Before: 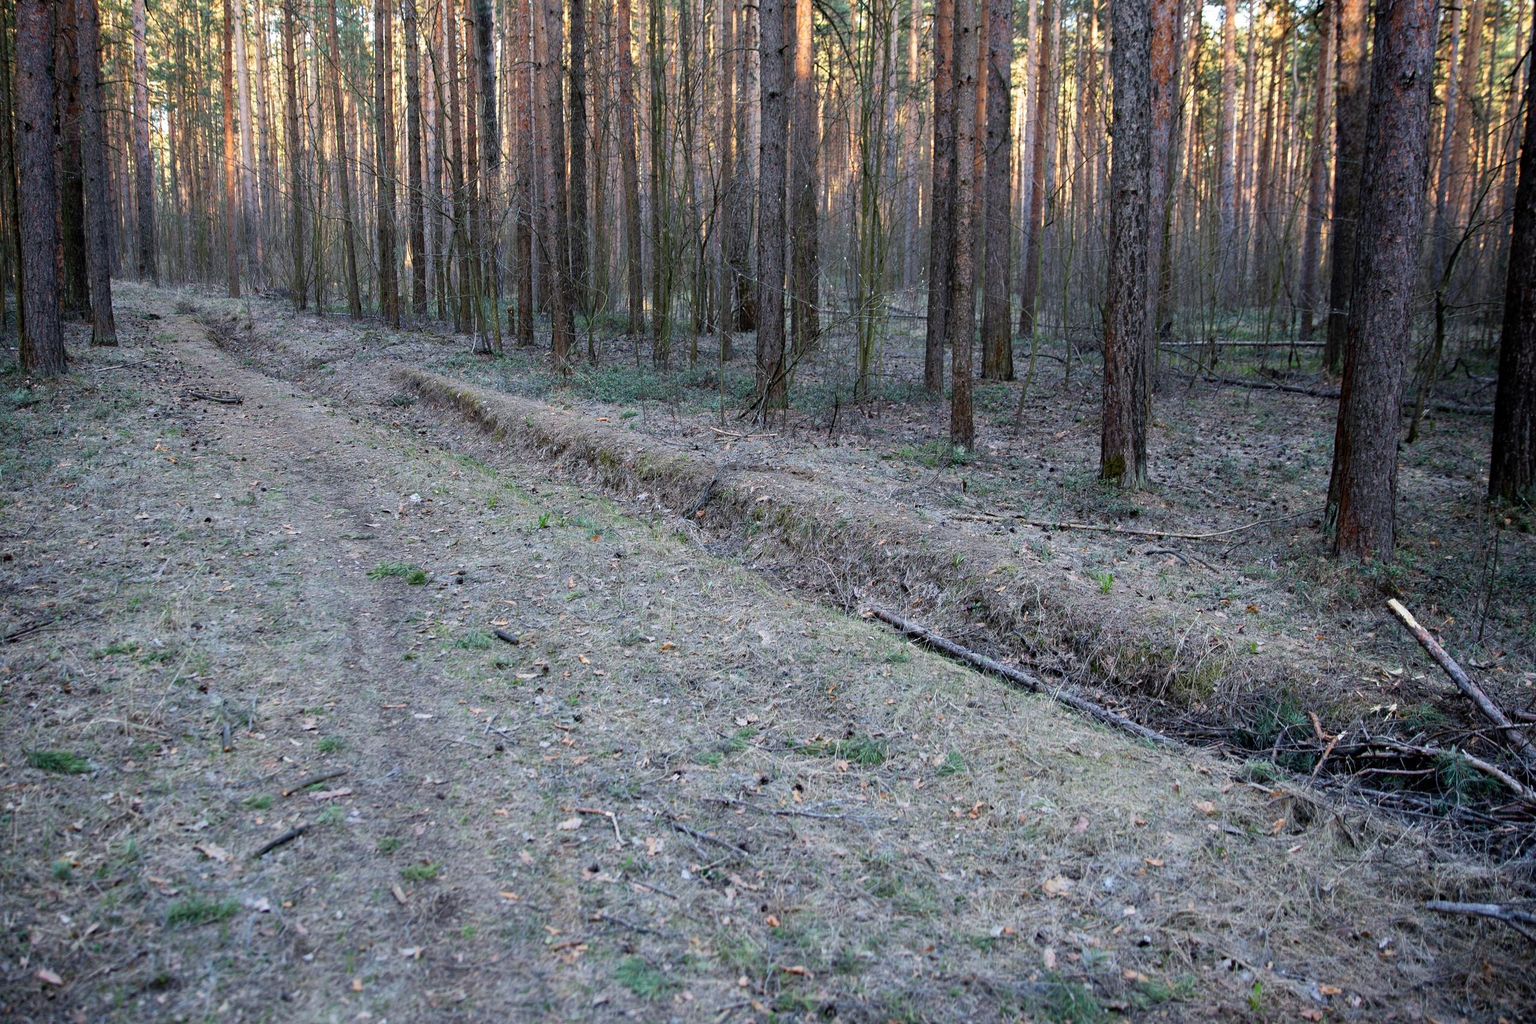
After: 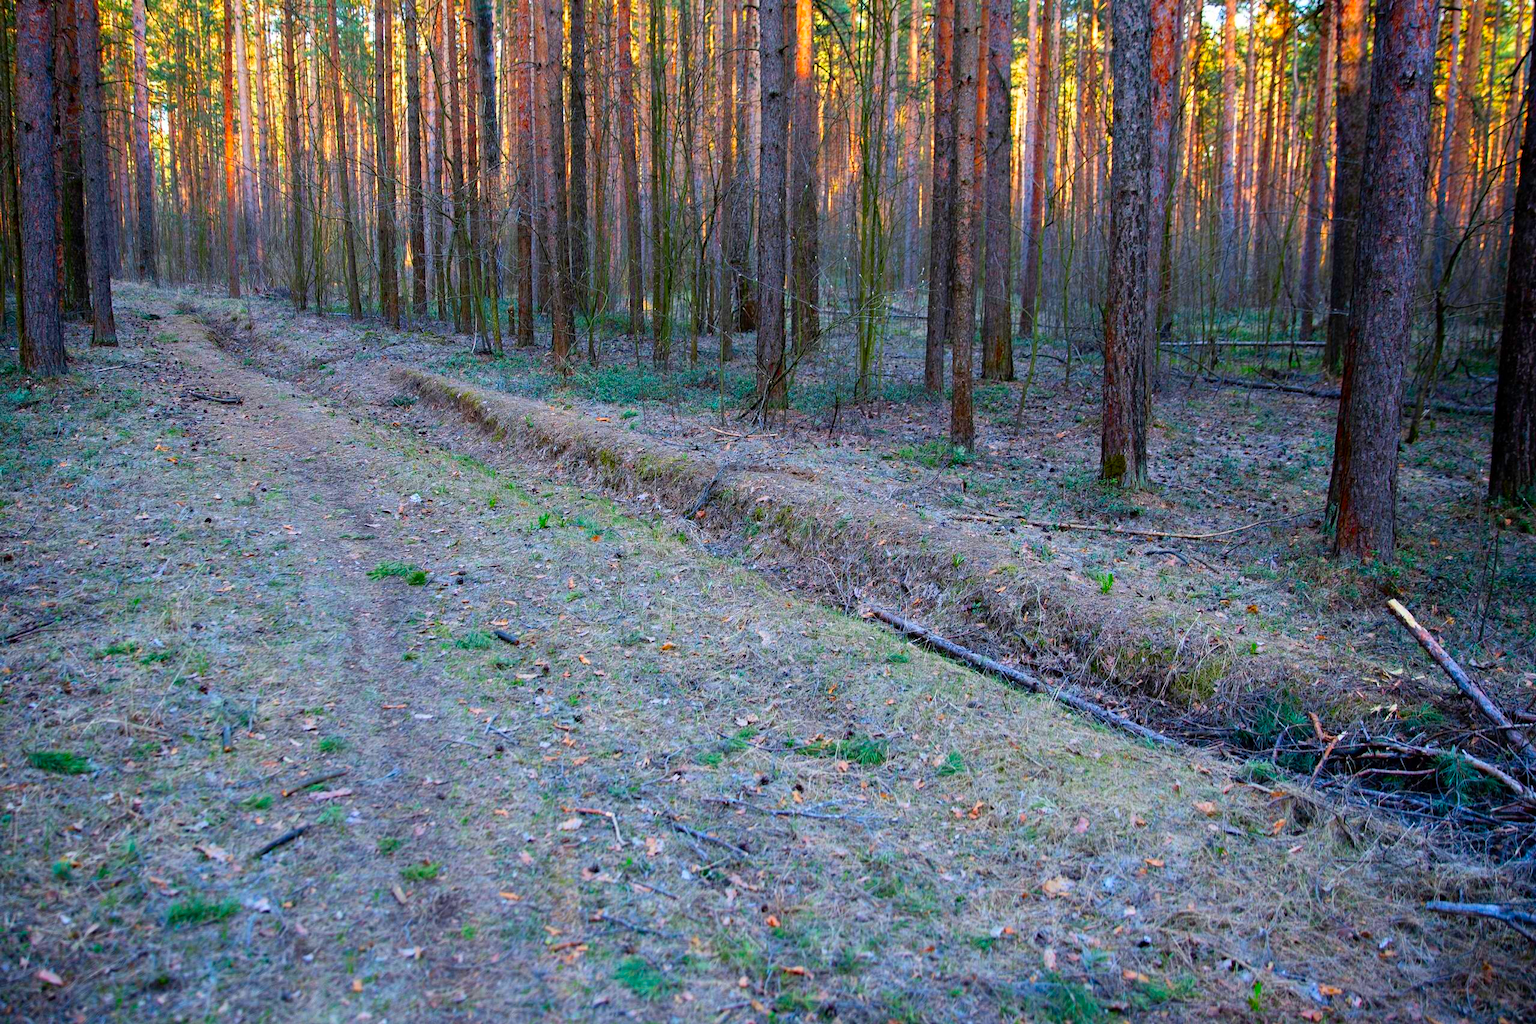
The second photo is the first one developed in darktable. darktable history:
color correction: highlights b* -0.045, saturation 2.21
